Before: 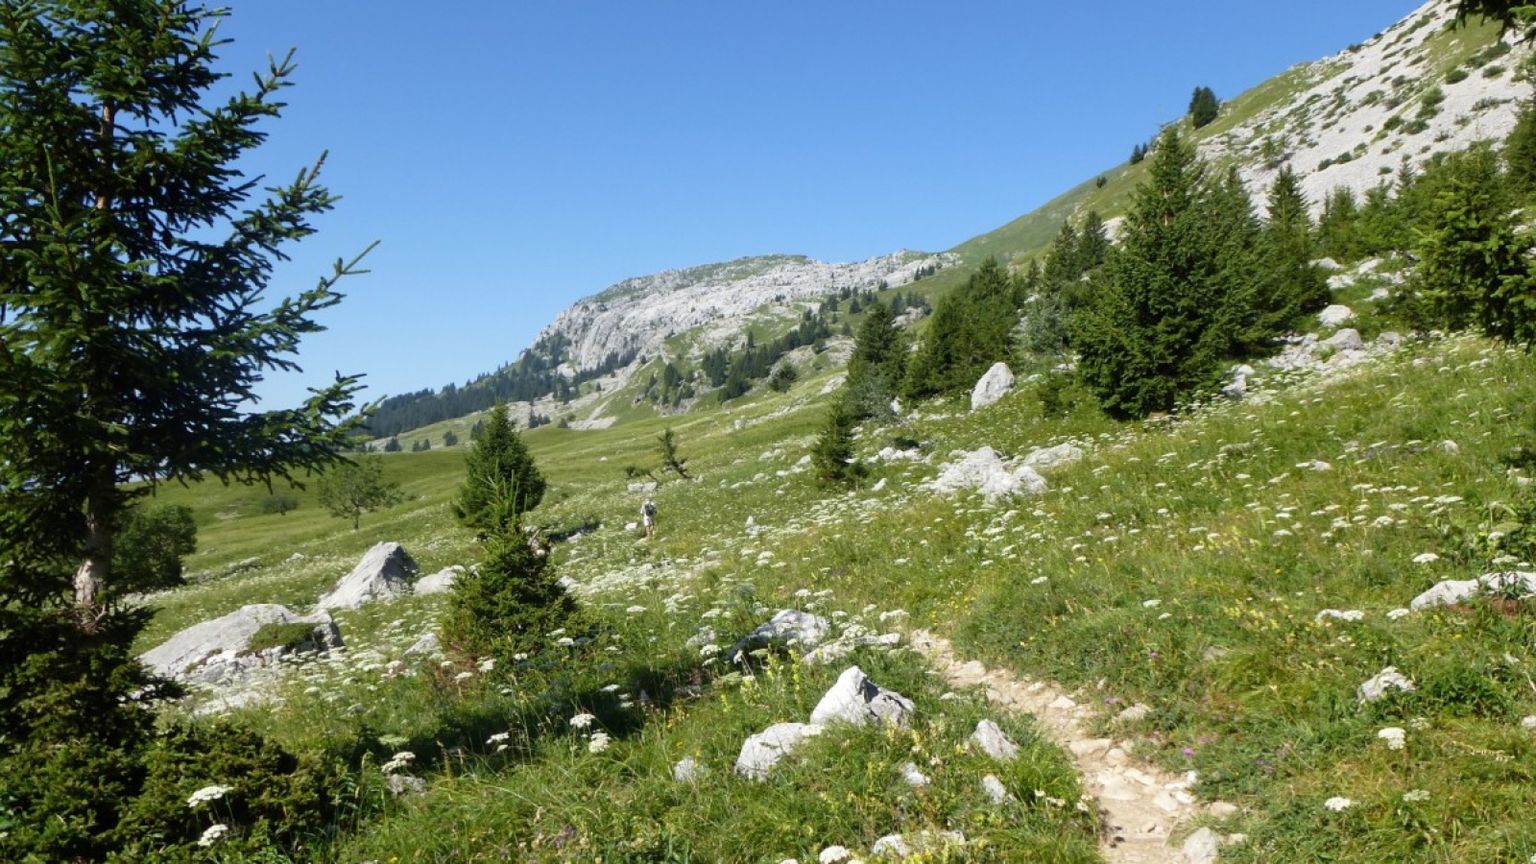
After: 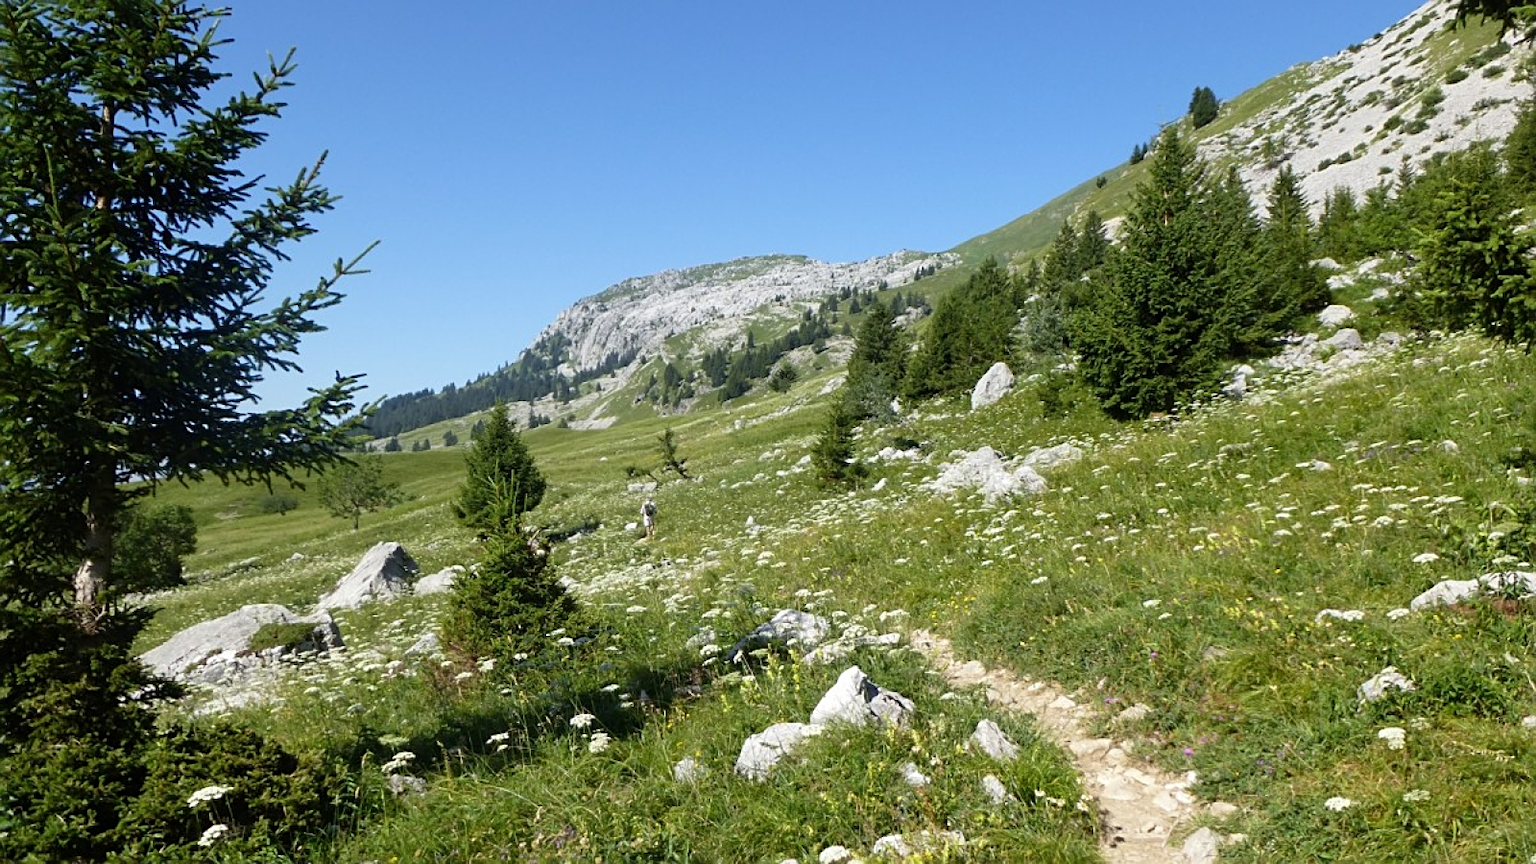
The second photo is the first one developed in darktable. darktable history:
sharpen: radius 2.219, amount 0.383, threshold 0.094
